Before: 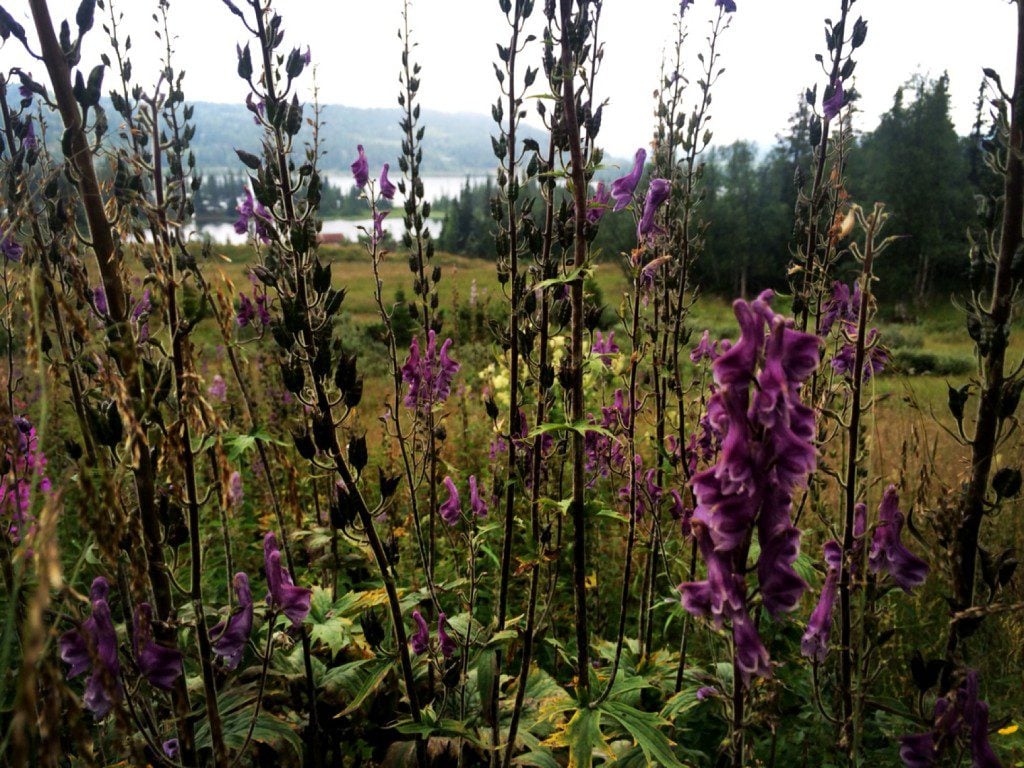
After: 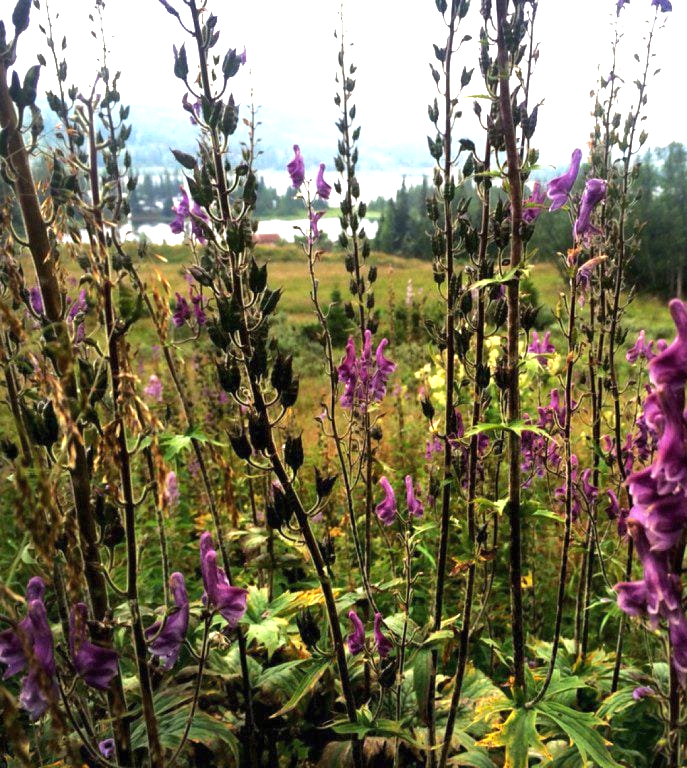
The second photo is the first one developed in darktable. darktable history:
exposure: black level correction 0, exposure 1.2 EV, compensate highlight preservation false
shadows and highlights: shadows 25.53, white point adjustment -2.95, highlights -29.87
crop and rotate: left 6.284%, right 26.577%
